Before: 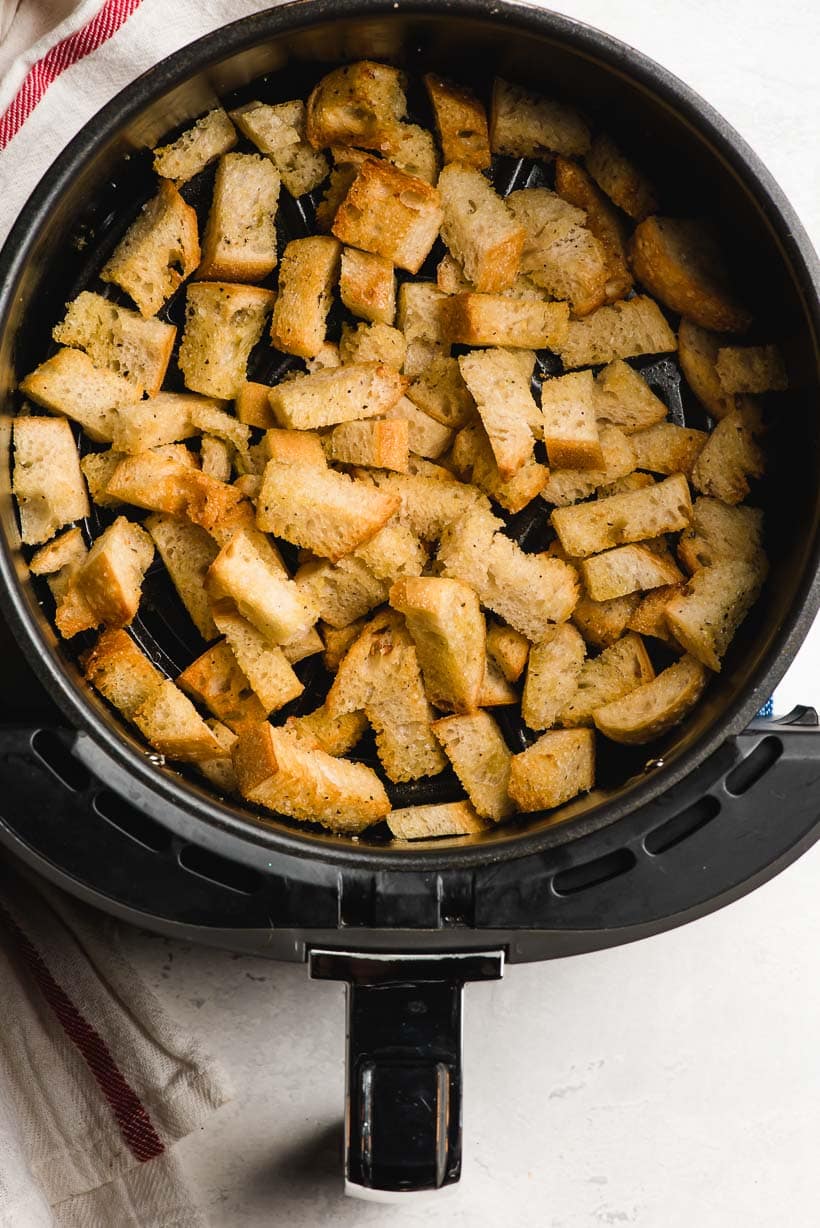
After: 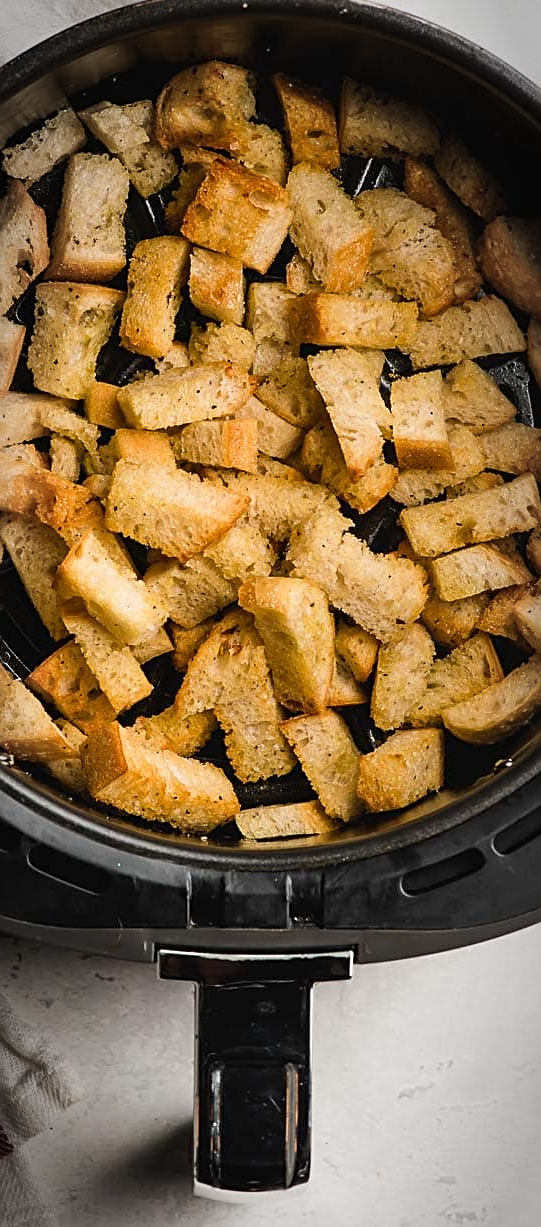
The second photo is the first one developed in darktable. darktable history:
crop and rotate: left 18.442%, right 15.508%
vignetting: automatic ratio true
shadows and highlights: shadows 29.32, highlights -29.32, low approximation 0.01, soften with gaussian
sharpen: on, module defaults
